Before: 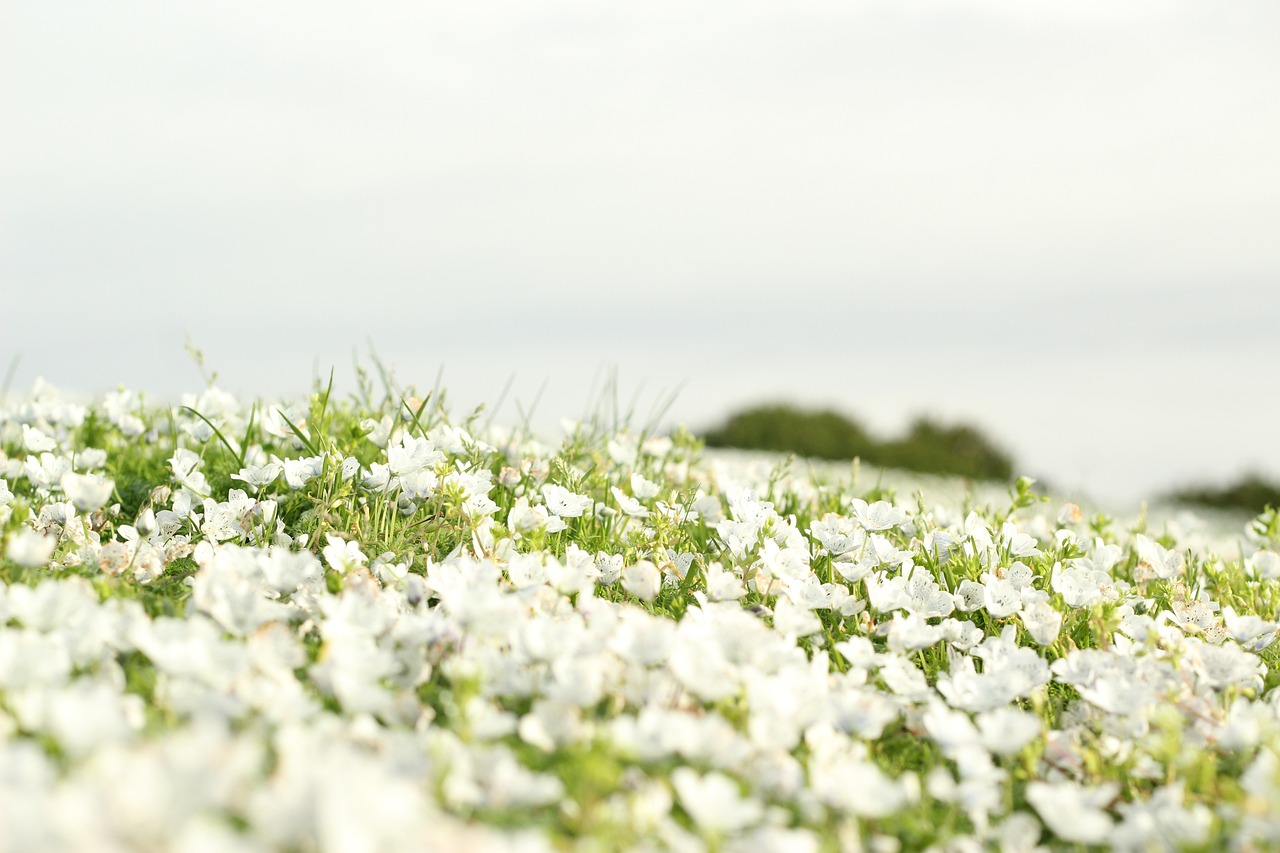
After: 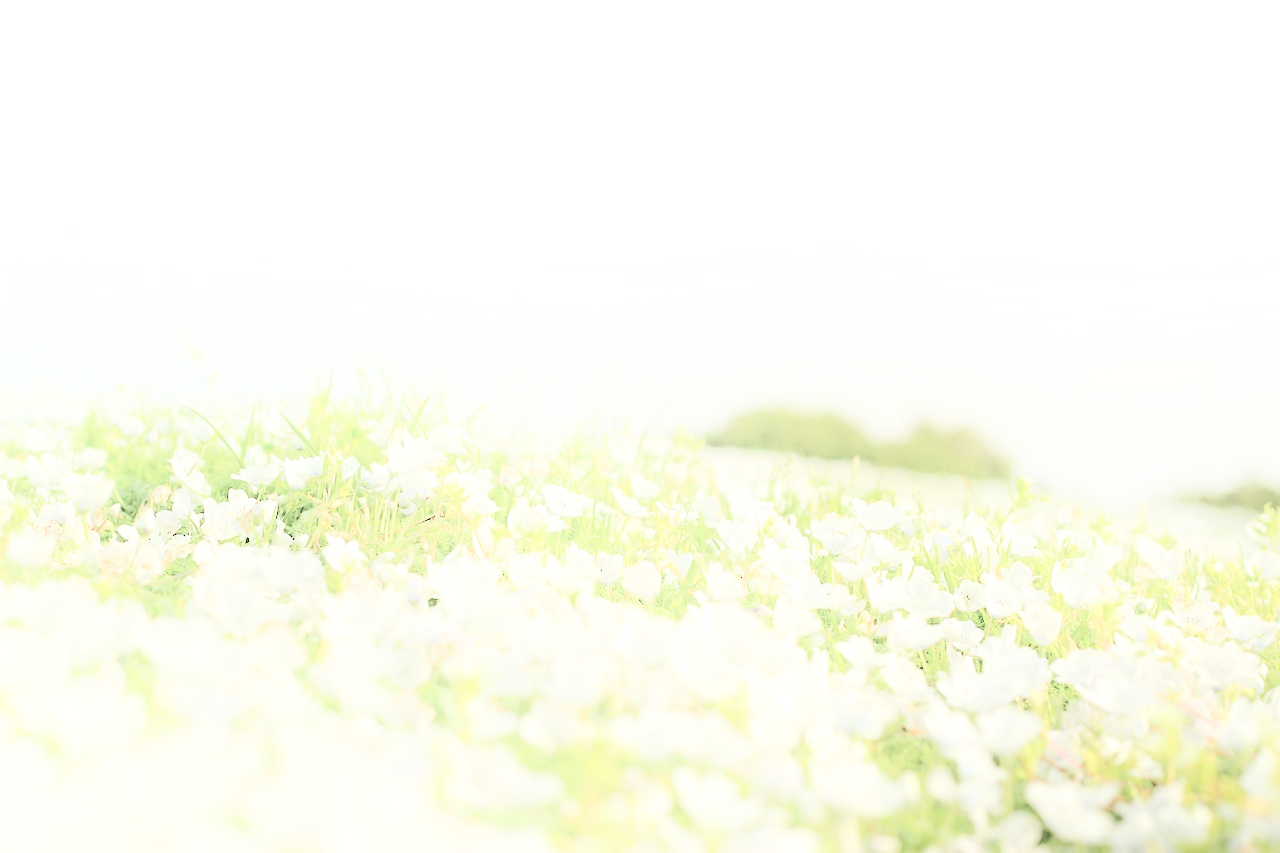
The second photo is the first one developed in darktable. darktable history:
shadows and highlights: shadows -20.91, highlights 98.28, soften with gaussian
